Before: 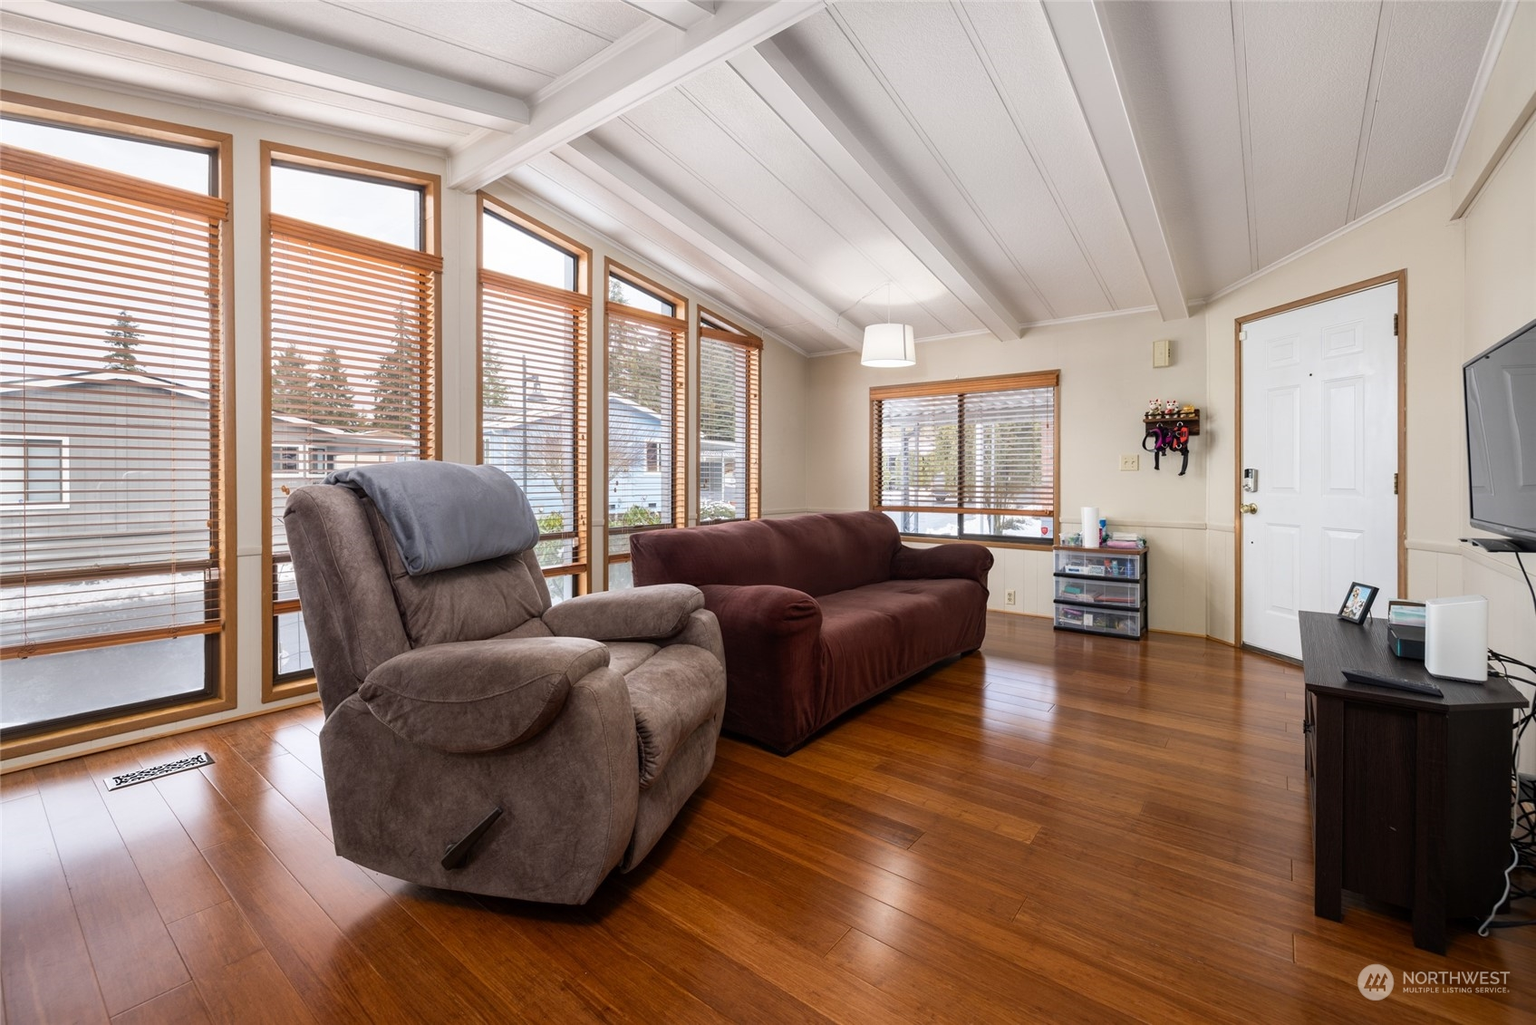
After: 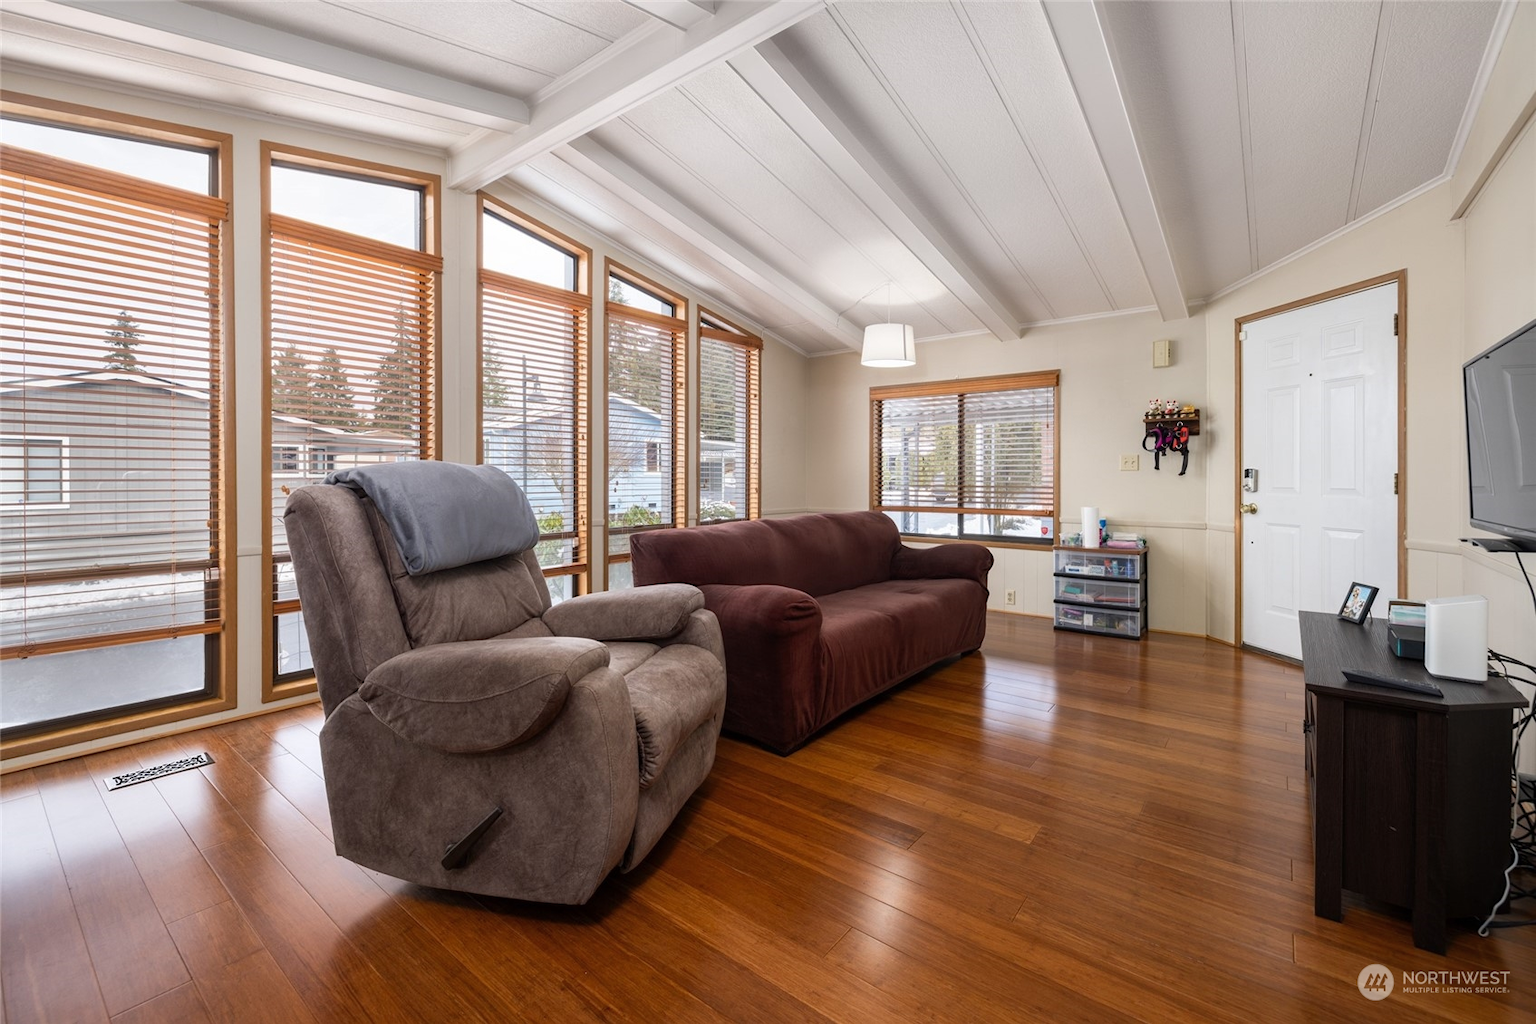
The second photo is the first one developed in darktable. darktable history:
shadows and highlights: radius 126.39, shadows 21.29, highlights -21.57, low approximation 0.01
